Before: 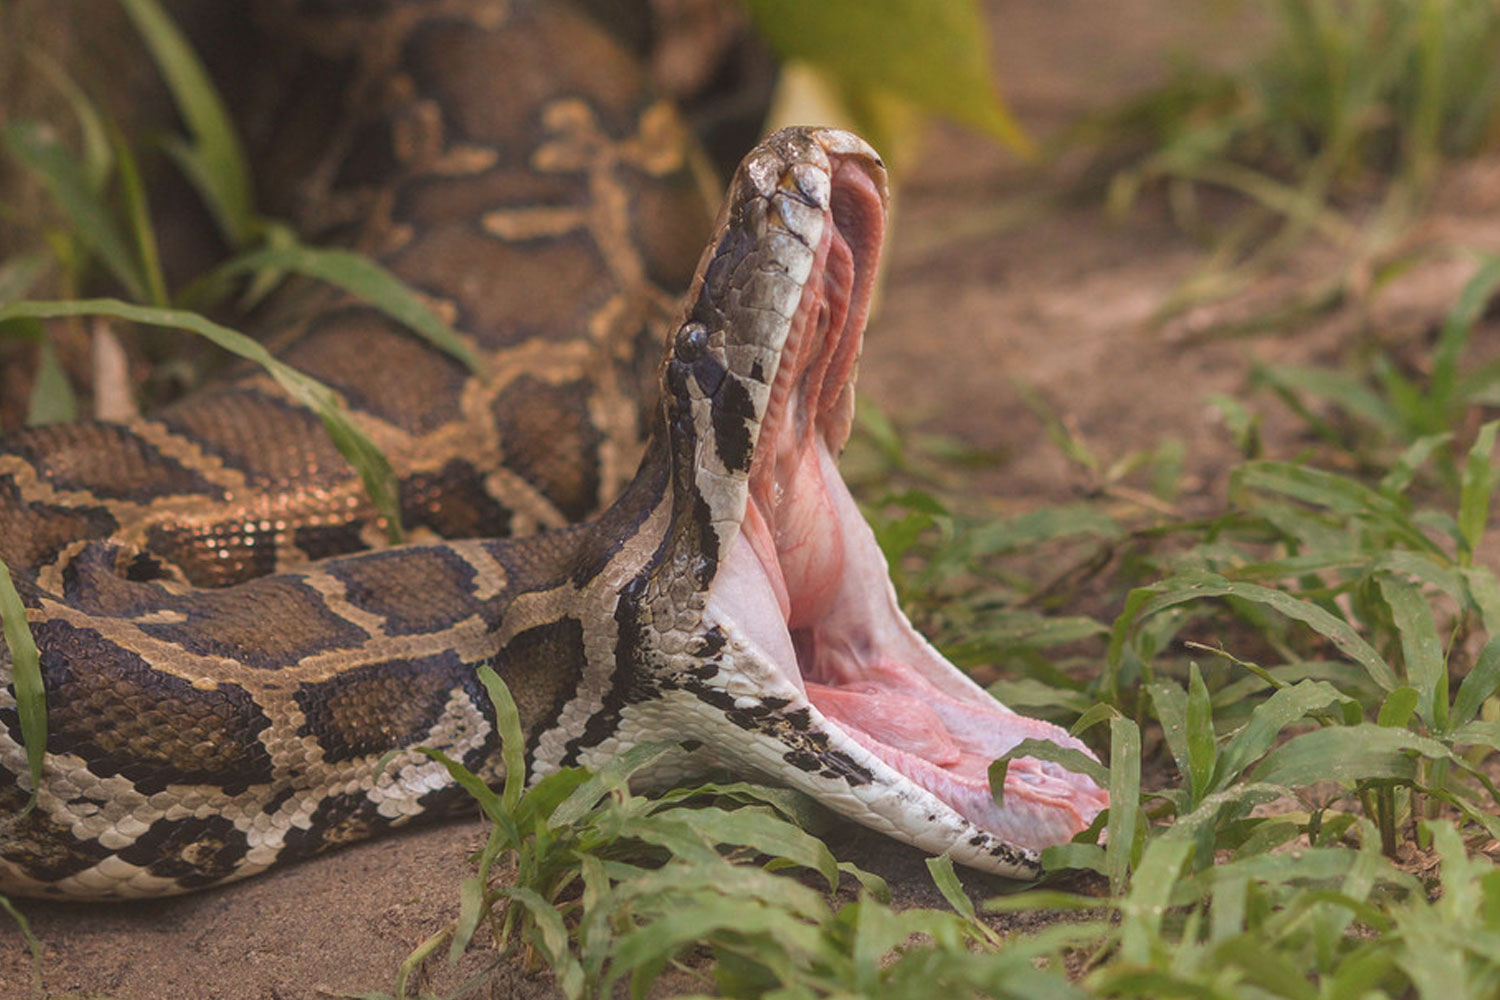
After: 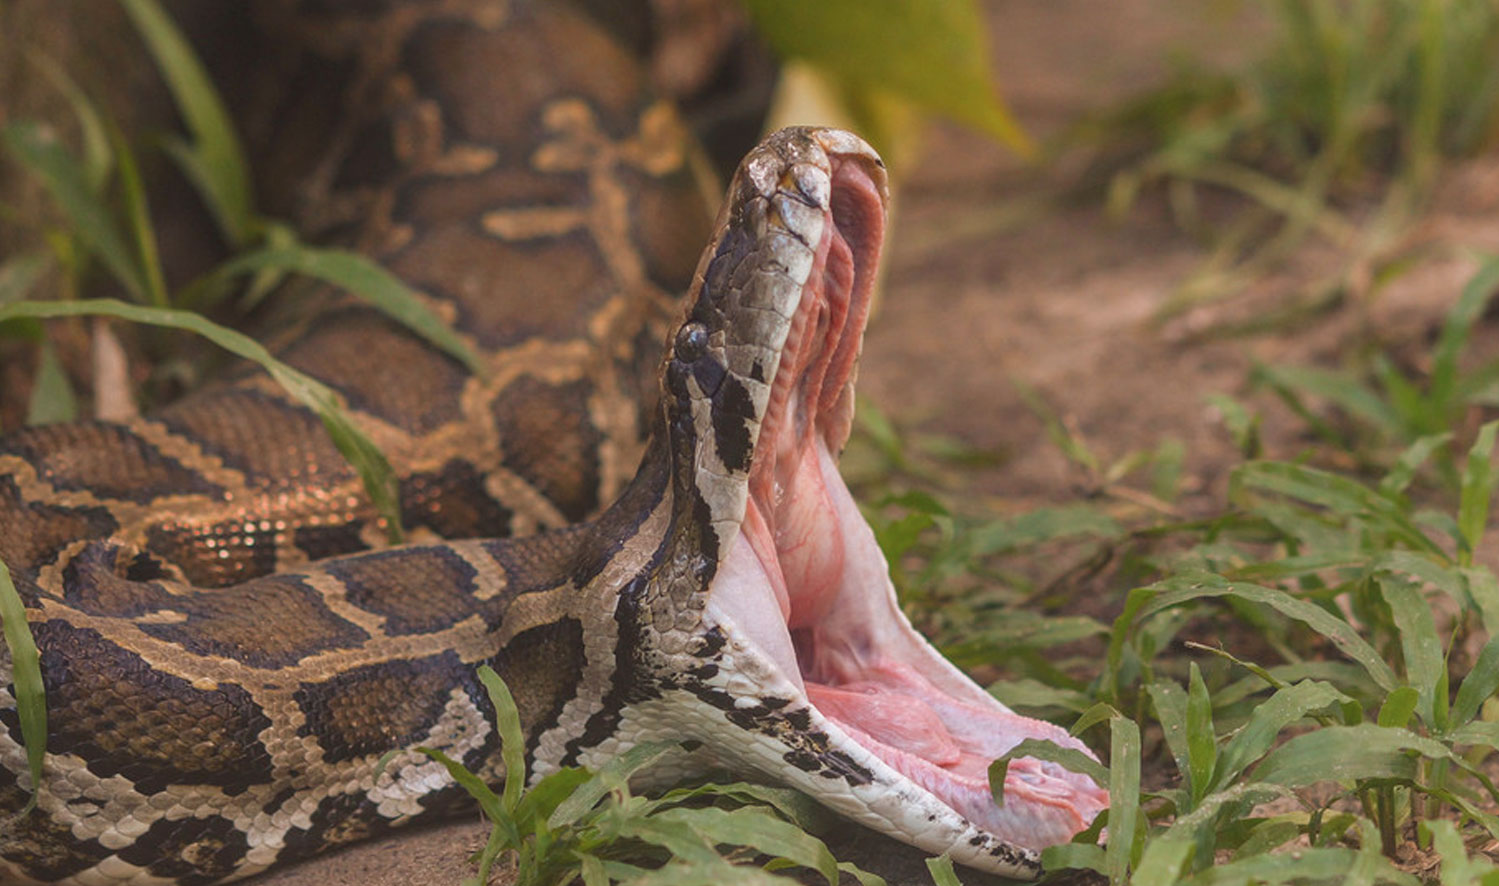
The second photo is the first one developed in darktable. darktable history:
contrast brightness saturation: contrast -0.02, brightness -0.014, saturation 0.031
crop and rotate: top 0%, bottom 11.396%
